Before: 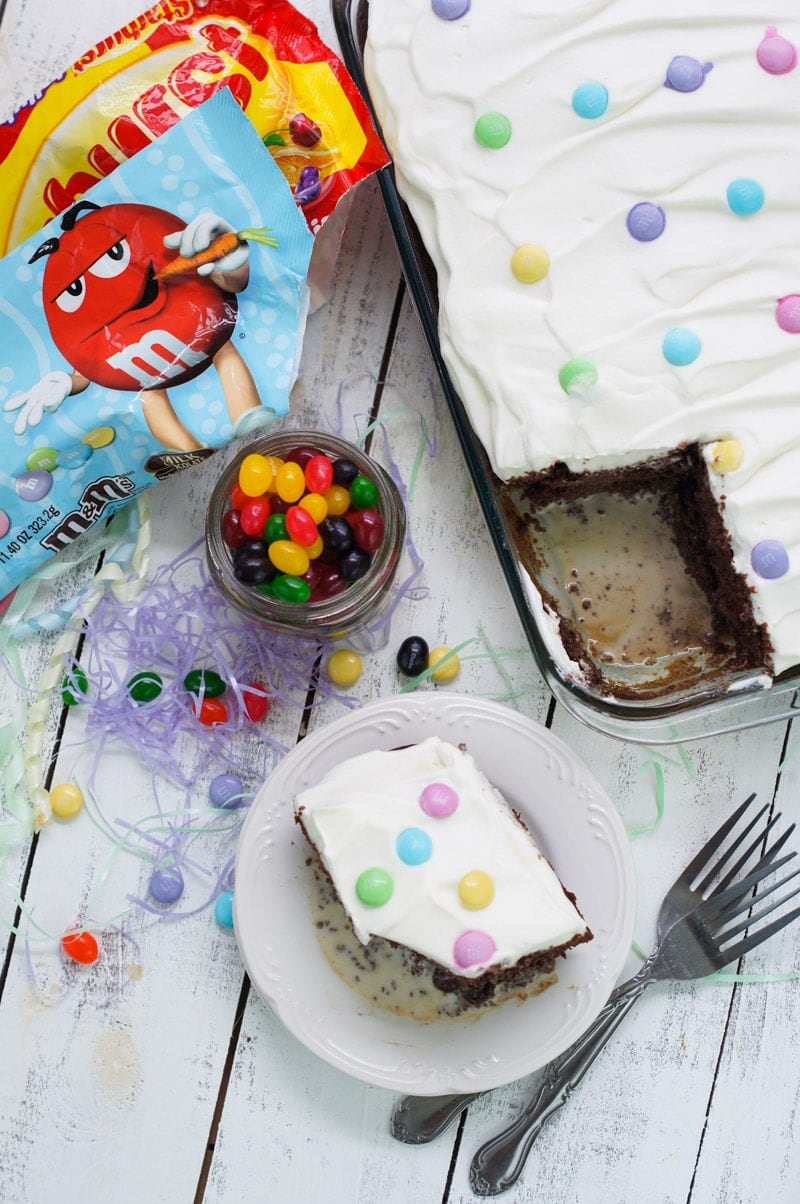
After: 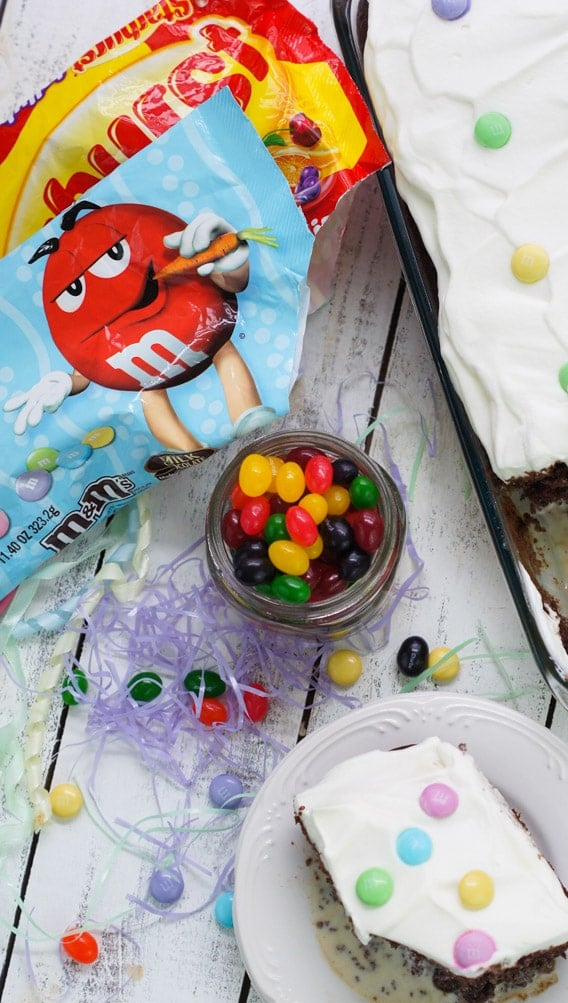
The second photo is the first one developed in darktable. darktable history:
crop: right 28.885%, bottom 16.626%
exposure: black level correction 0, compensate exposure bias true, compensate highlight preservation false
